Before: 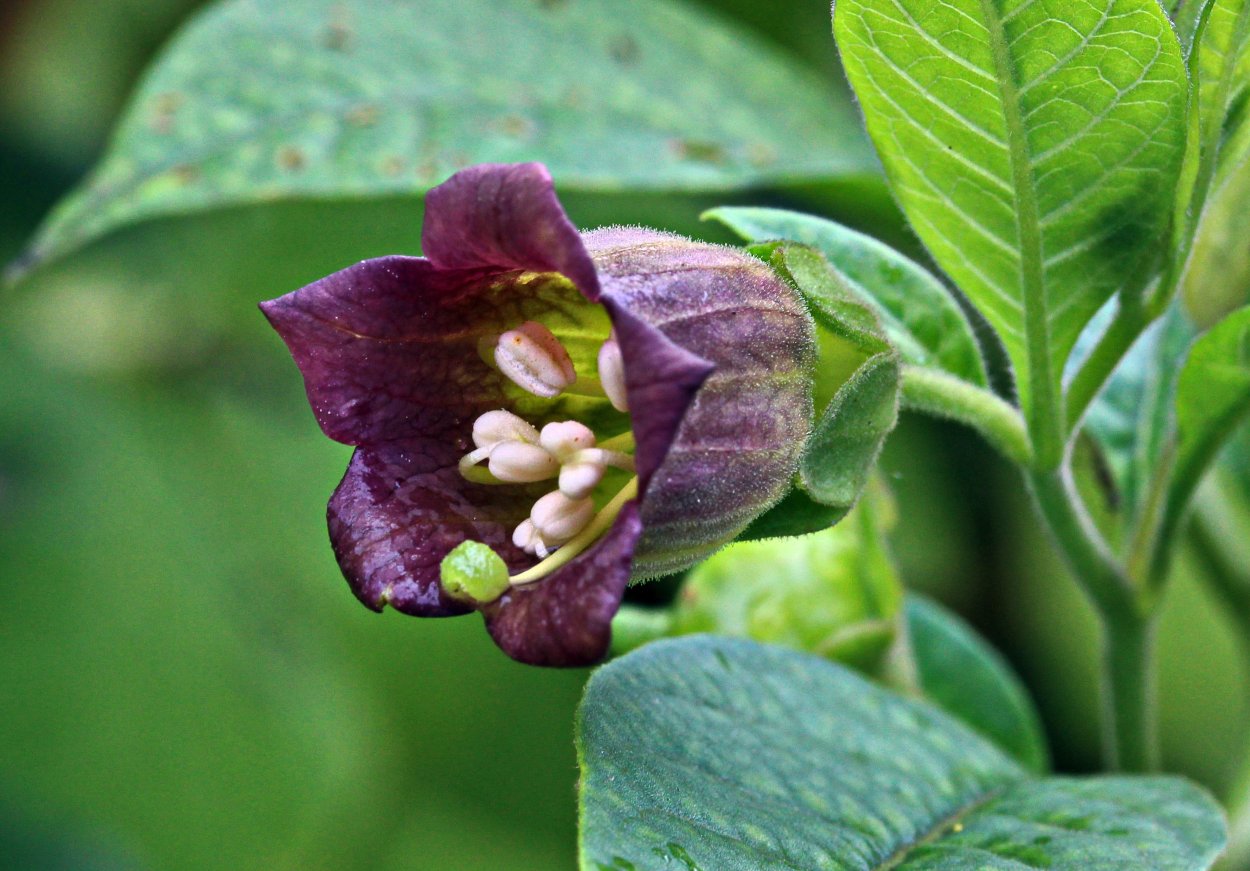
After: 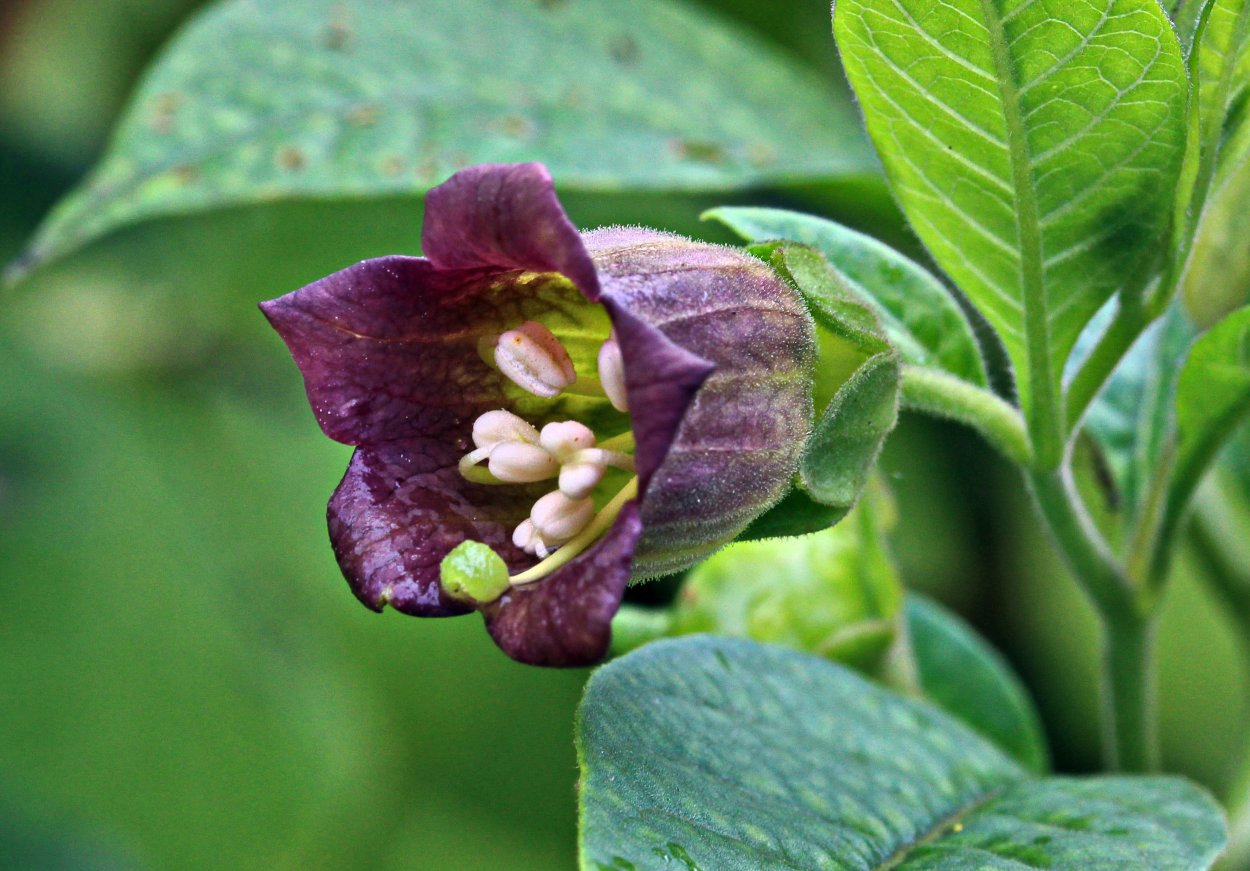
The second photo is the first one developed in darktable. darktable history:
shadows and highlights: shadows 76.53, highlights -25, soften with gaussian
